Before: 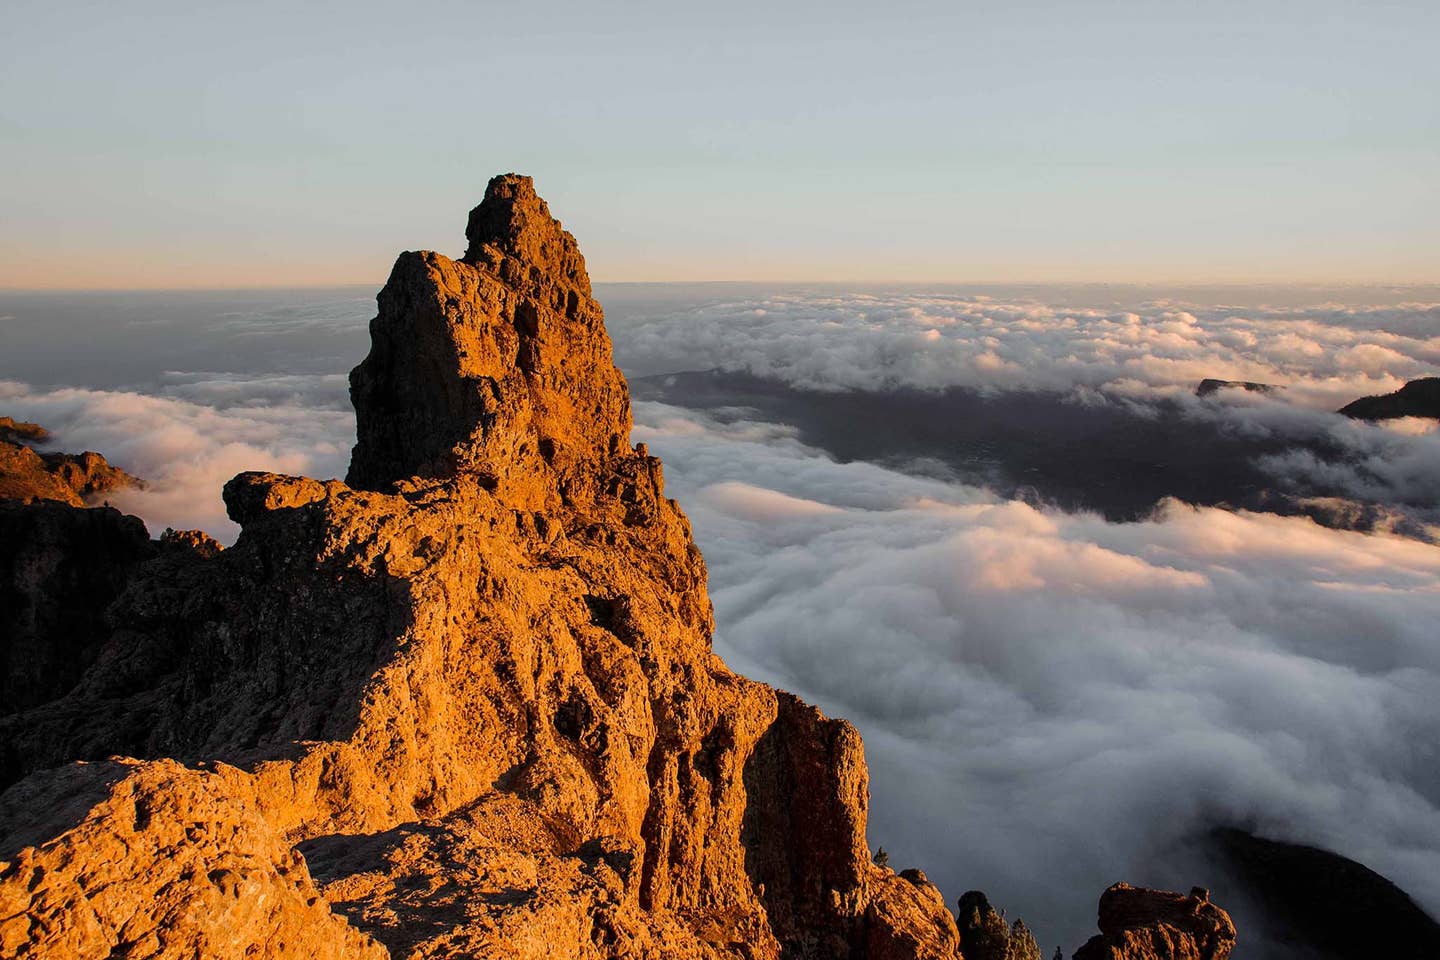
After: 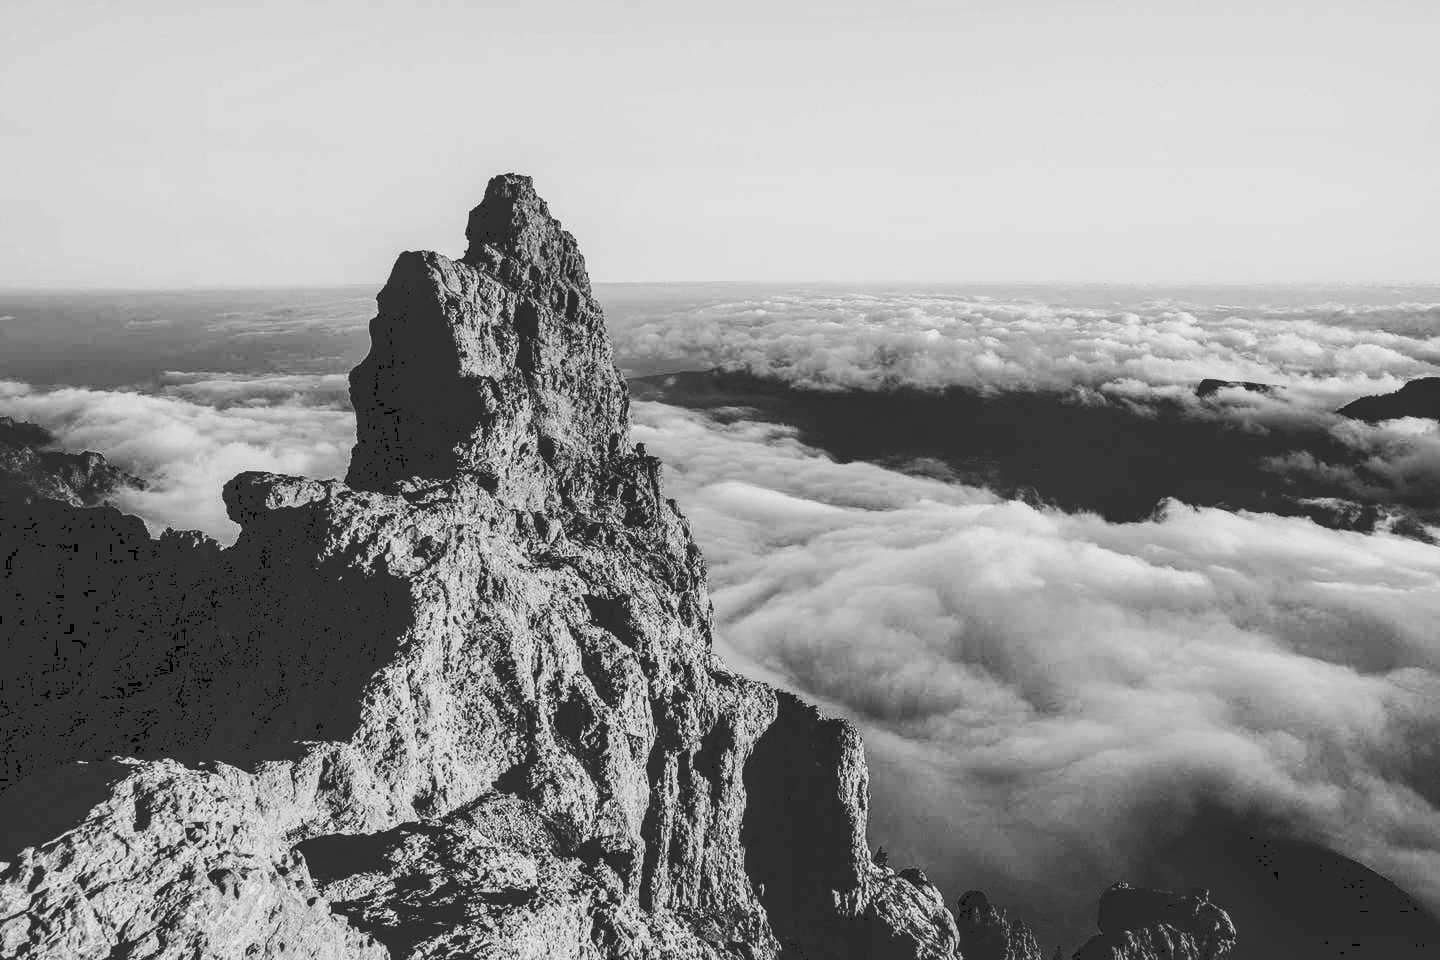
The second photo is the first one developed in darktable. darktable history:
tone curve: curves: ch0 [(0, 0) (0.003, 0.184) (0.011, 0.184) (0.025, 0.189) (0.044, 0.192) (0.069, 0.194) (0.1, 0.2) (0.136, 0.202) (0.177, 0.206) (0.224, 0.214) (0.277, 0.243) (0.335, 0.297) (0.399, 0.39) (0.468, 0.508) (0.543, 0.653) (0.623, 0.754) (0.709, 0.834) (0.801, 0.887) (0.898, 0.925) (1, 1)], color space Lab, independent channels, preserve colors none
contrast brightness saturation: saturation -0.987
local contrast: on, module defaults
